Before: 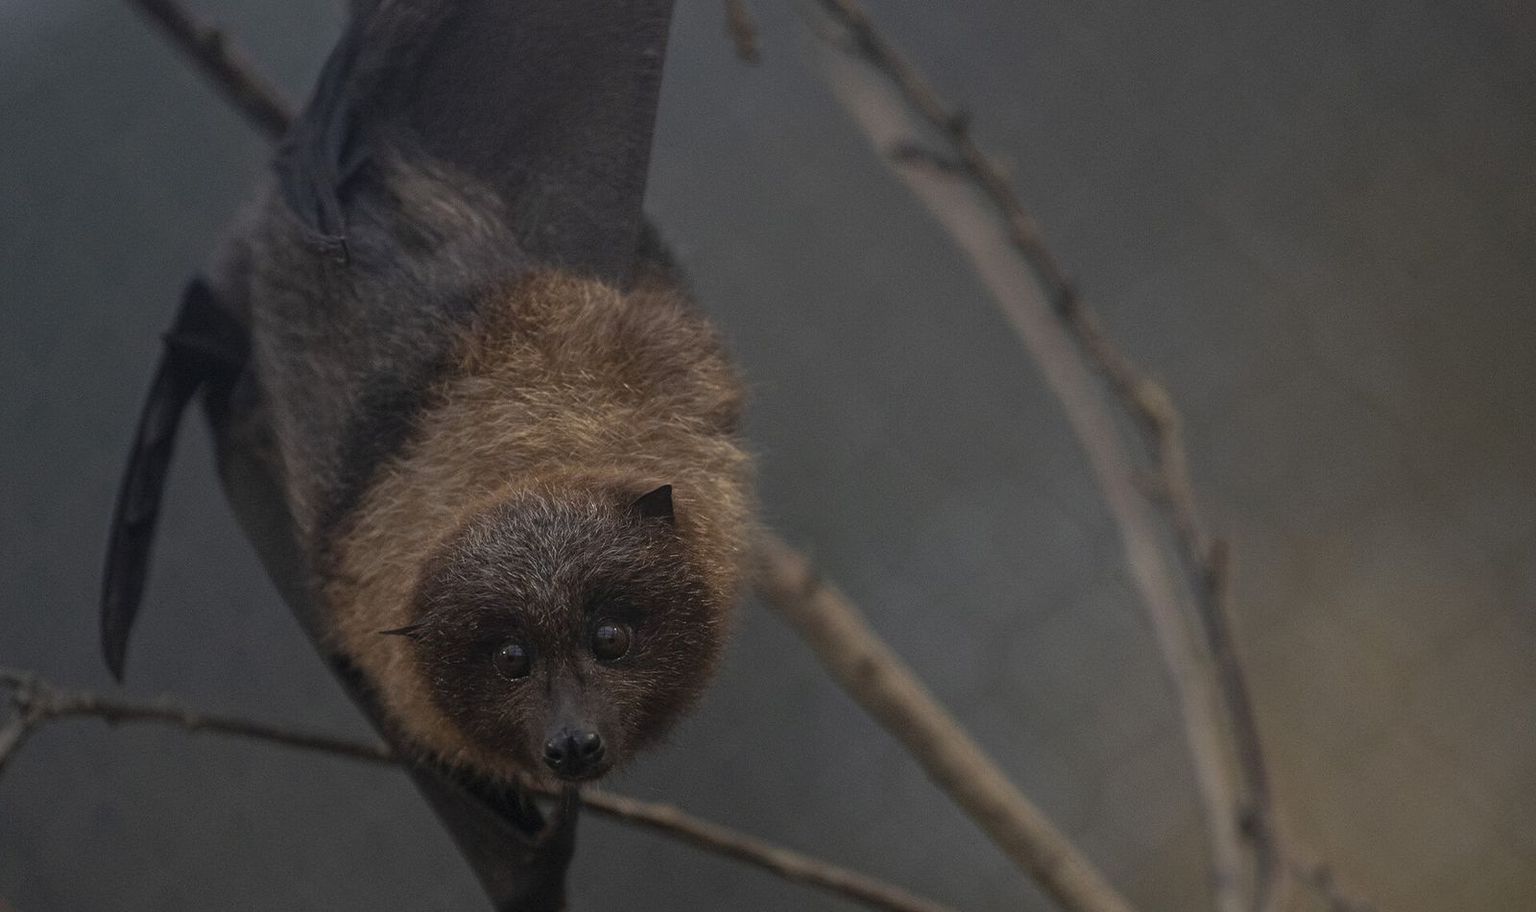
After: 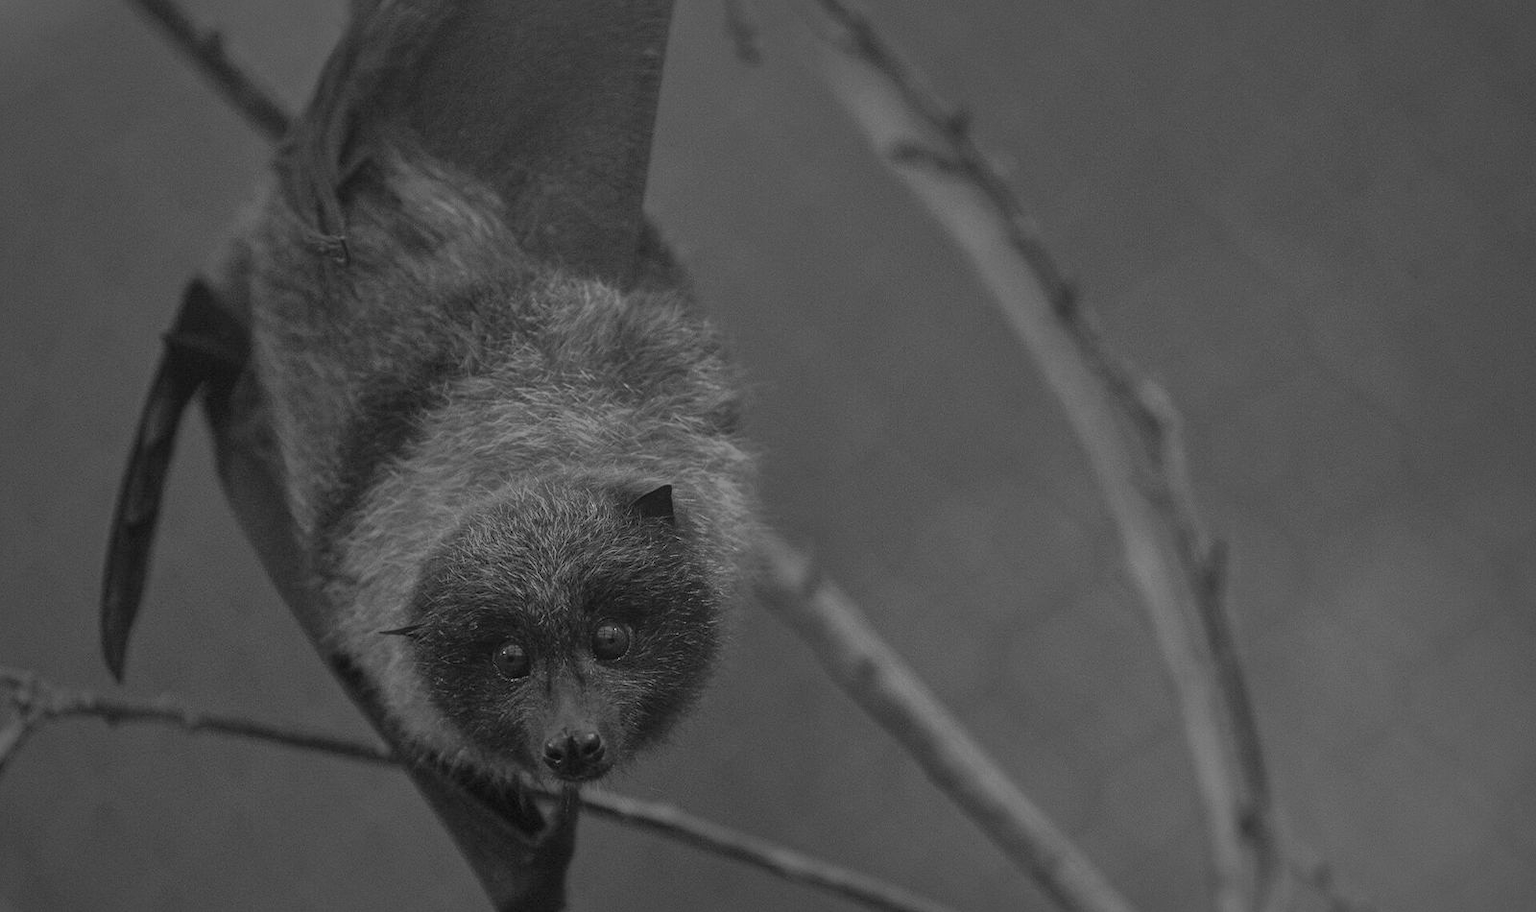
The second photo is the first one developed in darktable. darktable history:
monochrome: on, module defaults
shadows and highlights: on, module defaults
